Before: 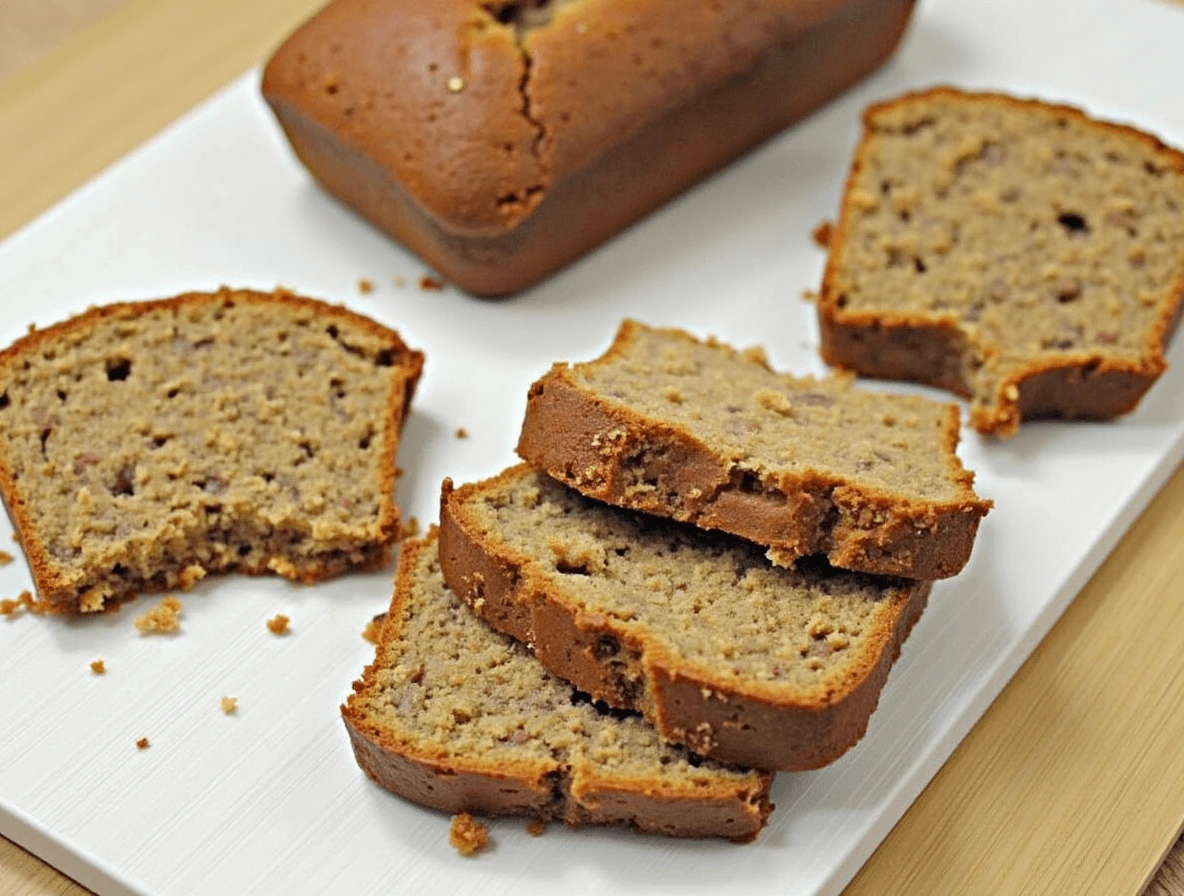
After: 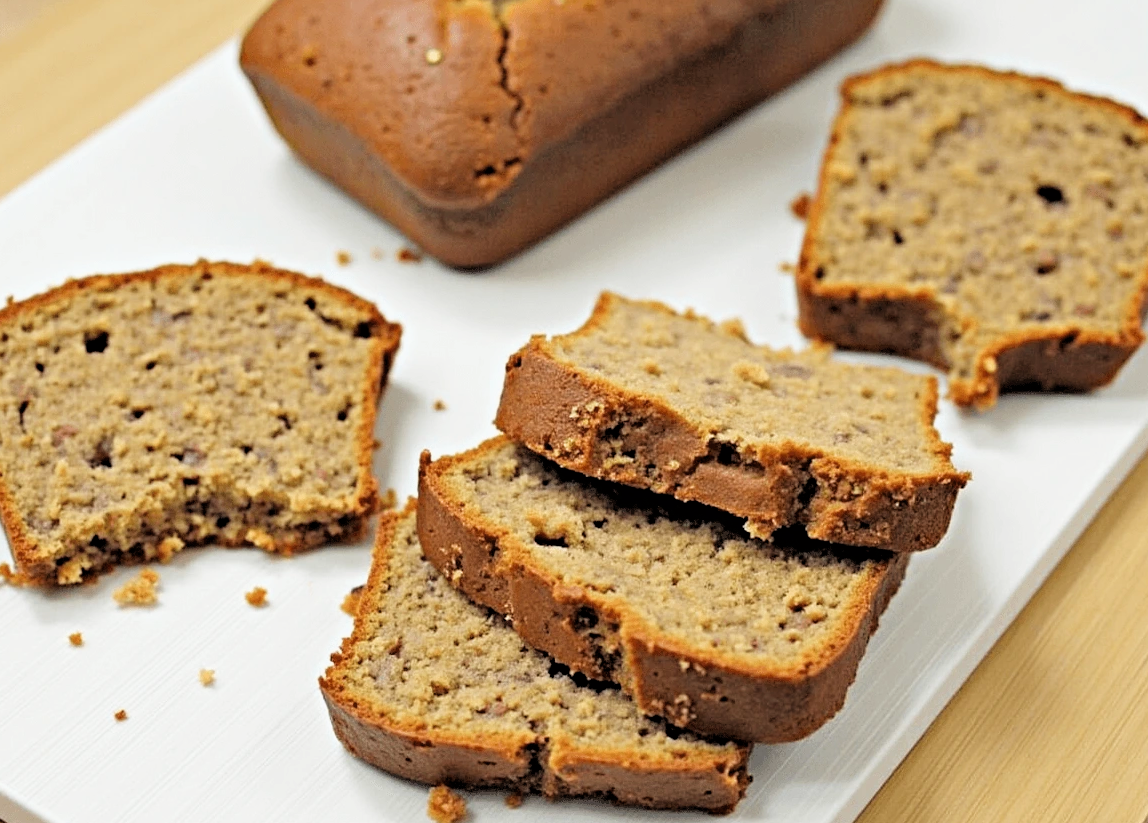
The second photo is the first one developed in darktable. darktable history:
exposure: black level correction 0, exposure 0.398 EV, compensate highlight preservation false
filmic rgb: black relative exposure -3.95 EV, white relative exposure 3.16 EV, hardness 2.87
crop: left 1.932%, top 3.132%, right 1.038%, bottom 4.946%
